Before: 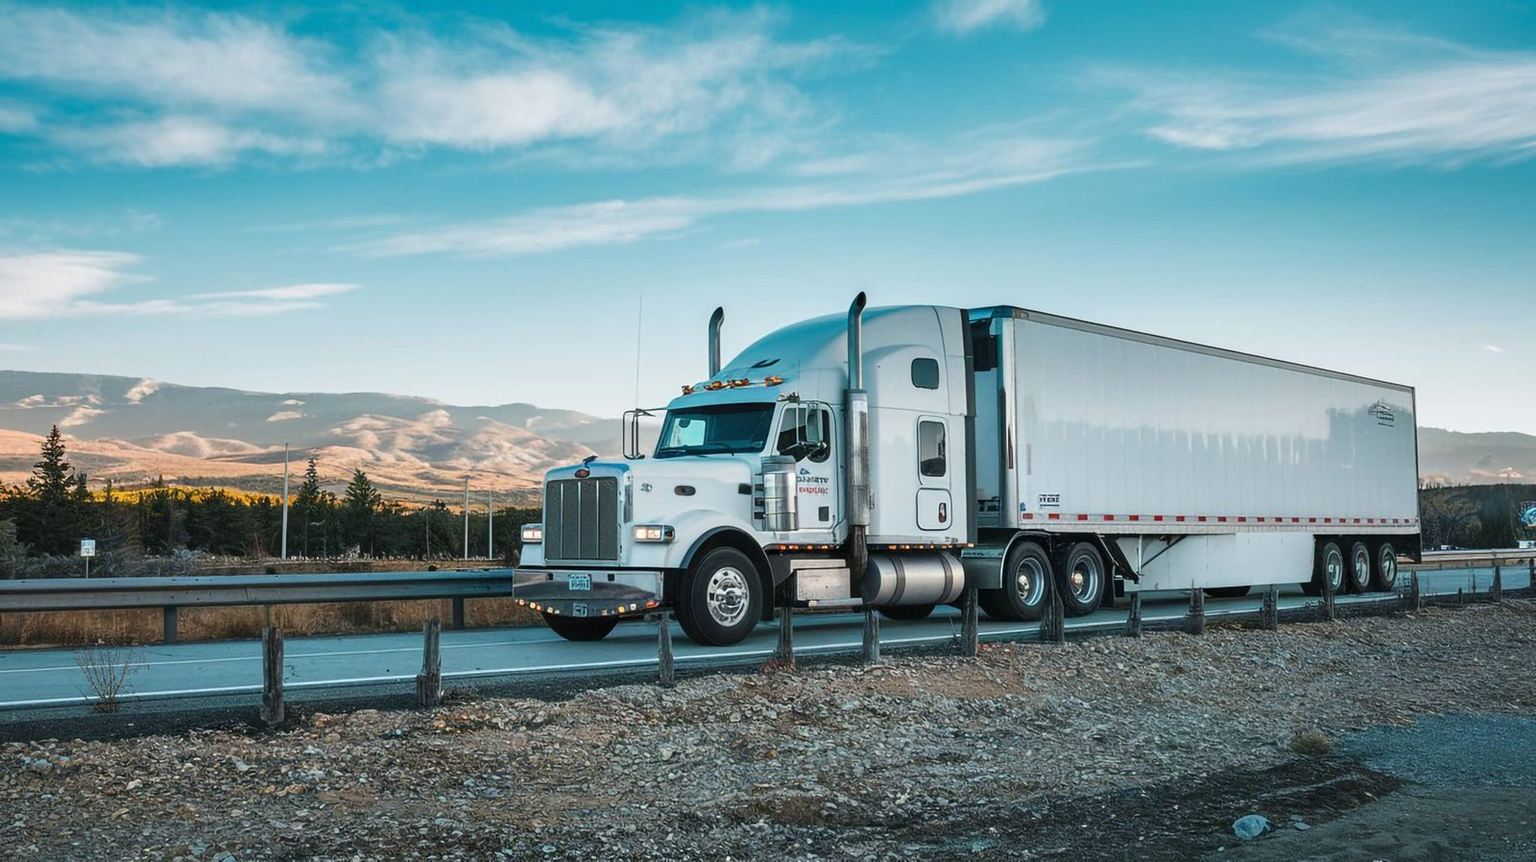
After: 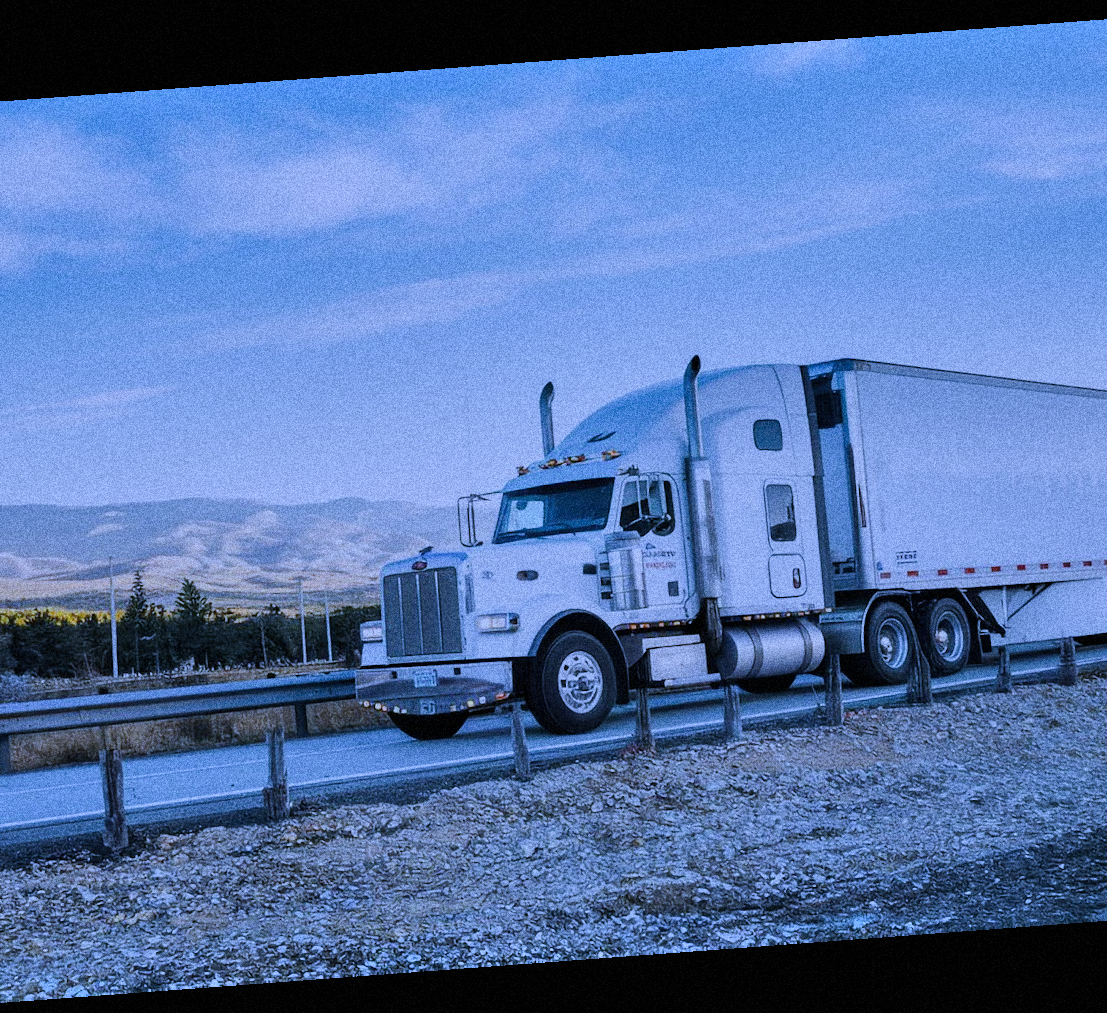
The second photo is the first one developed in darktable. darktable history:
rotate and perspective: rotation -4.25°, automatic cropping off
shadows and highlights: soften with gaussian
crop and rotate: left 13.409%, right 19.924%
grain: coarseness 14.49 ISO, strength 48.04%, mid-tones bias 35%
white balance: red 0.766, blue 1.537
filmic rgb: black relative exposure -7.65 EV, white relative exposure 4.56 EV, hardness 3.61
